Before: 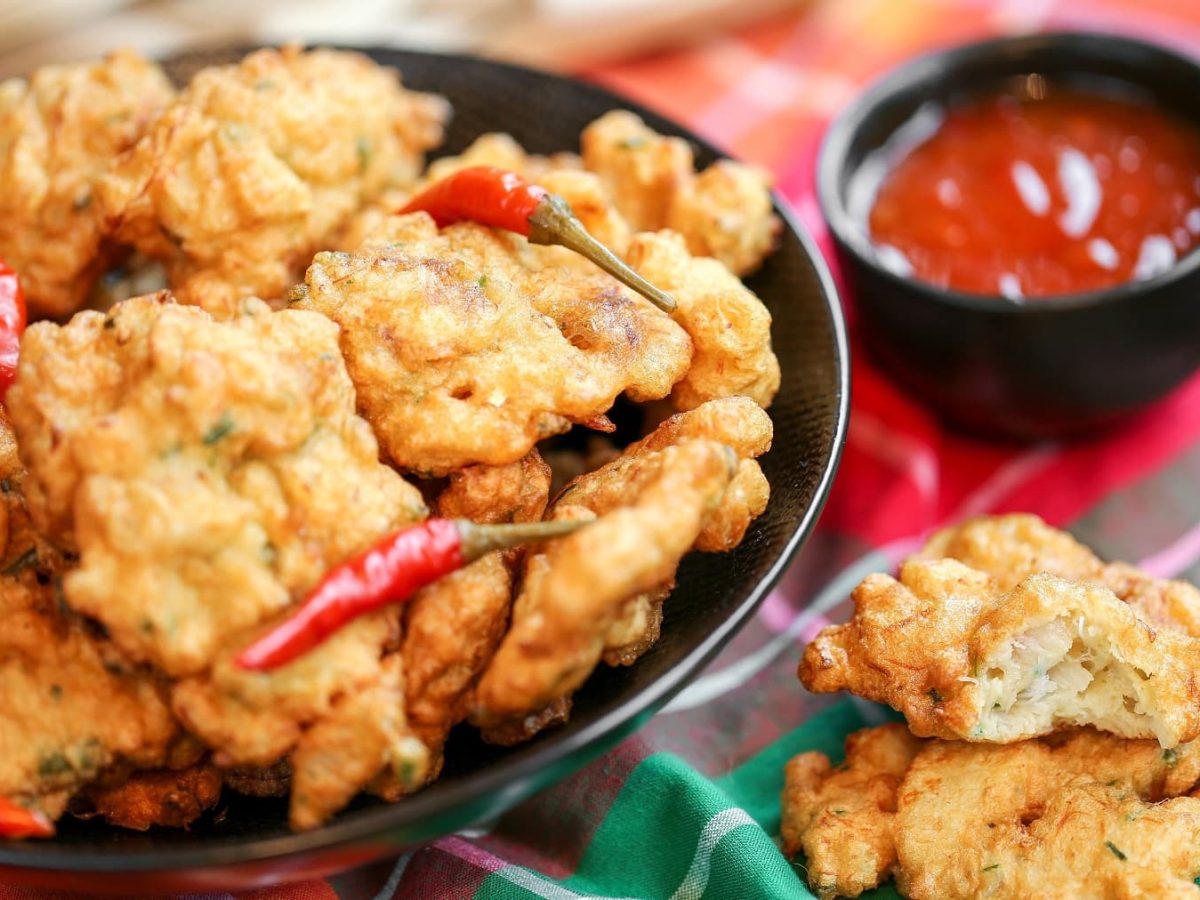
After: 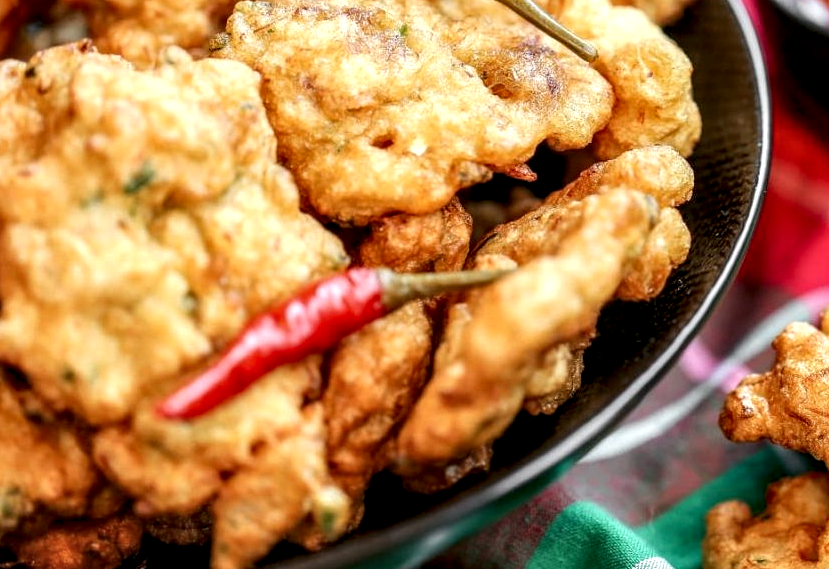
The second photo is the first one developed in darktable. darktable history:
local contrast: highlights 60%, shadows 61%, detail 160%
crop: left 6.584%, top 27.956%, right 24.305%, bottom 8.713%
